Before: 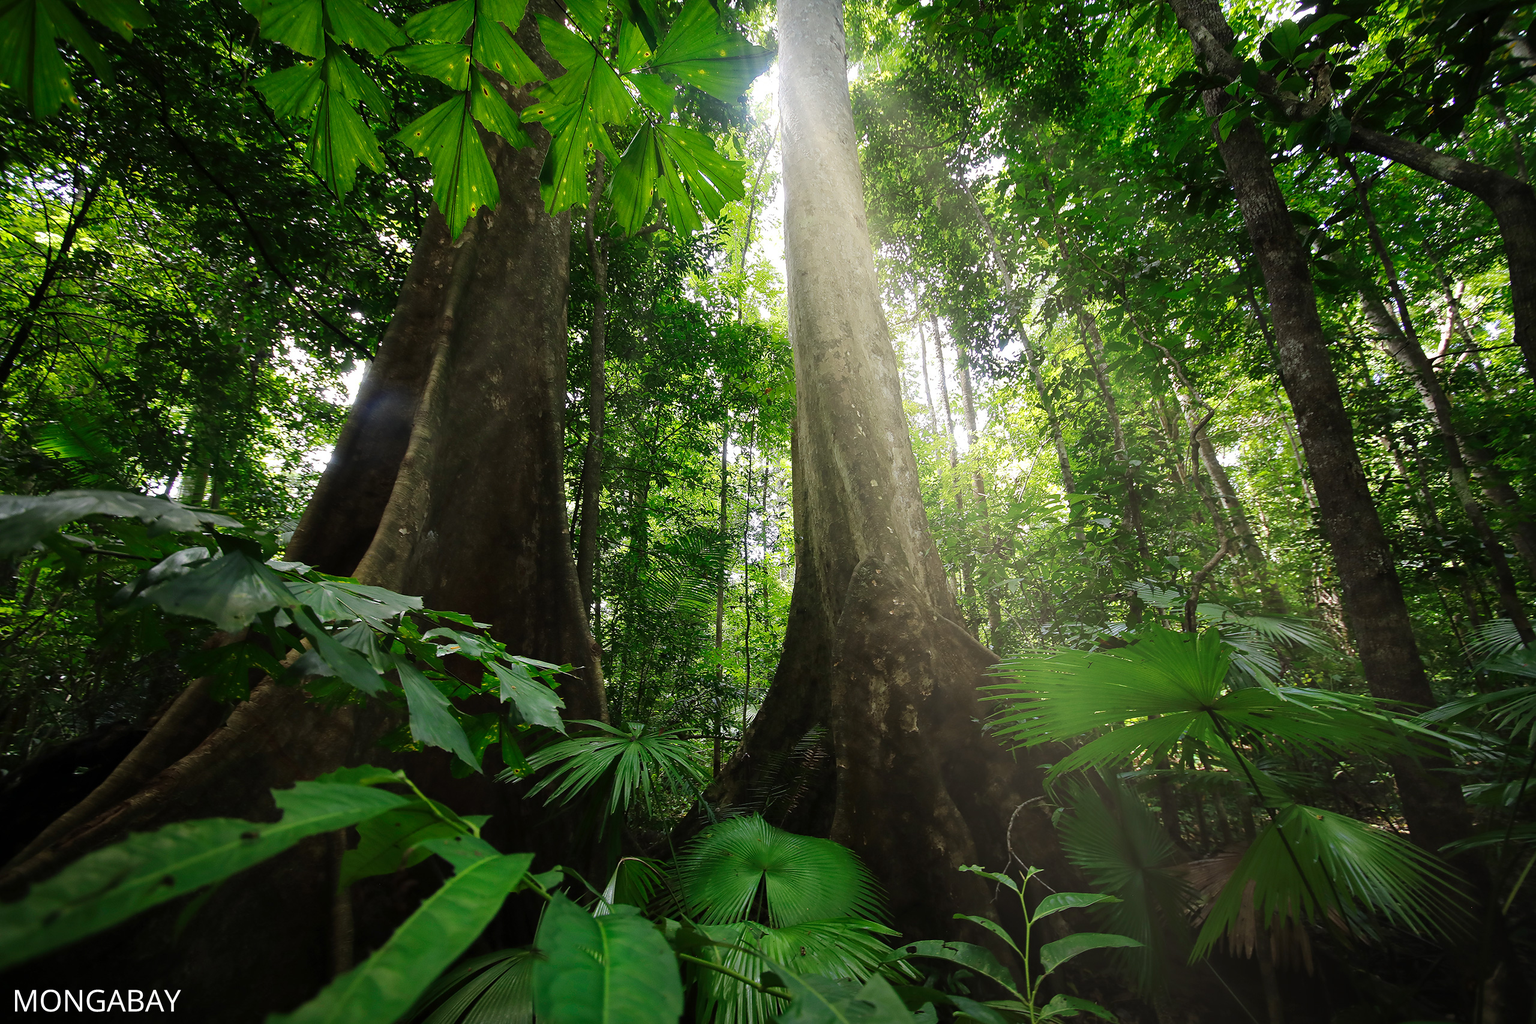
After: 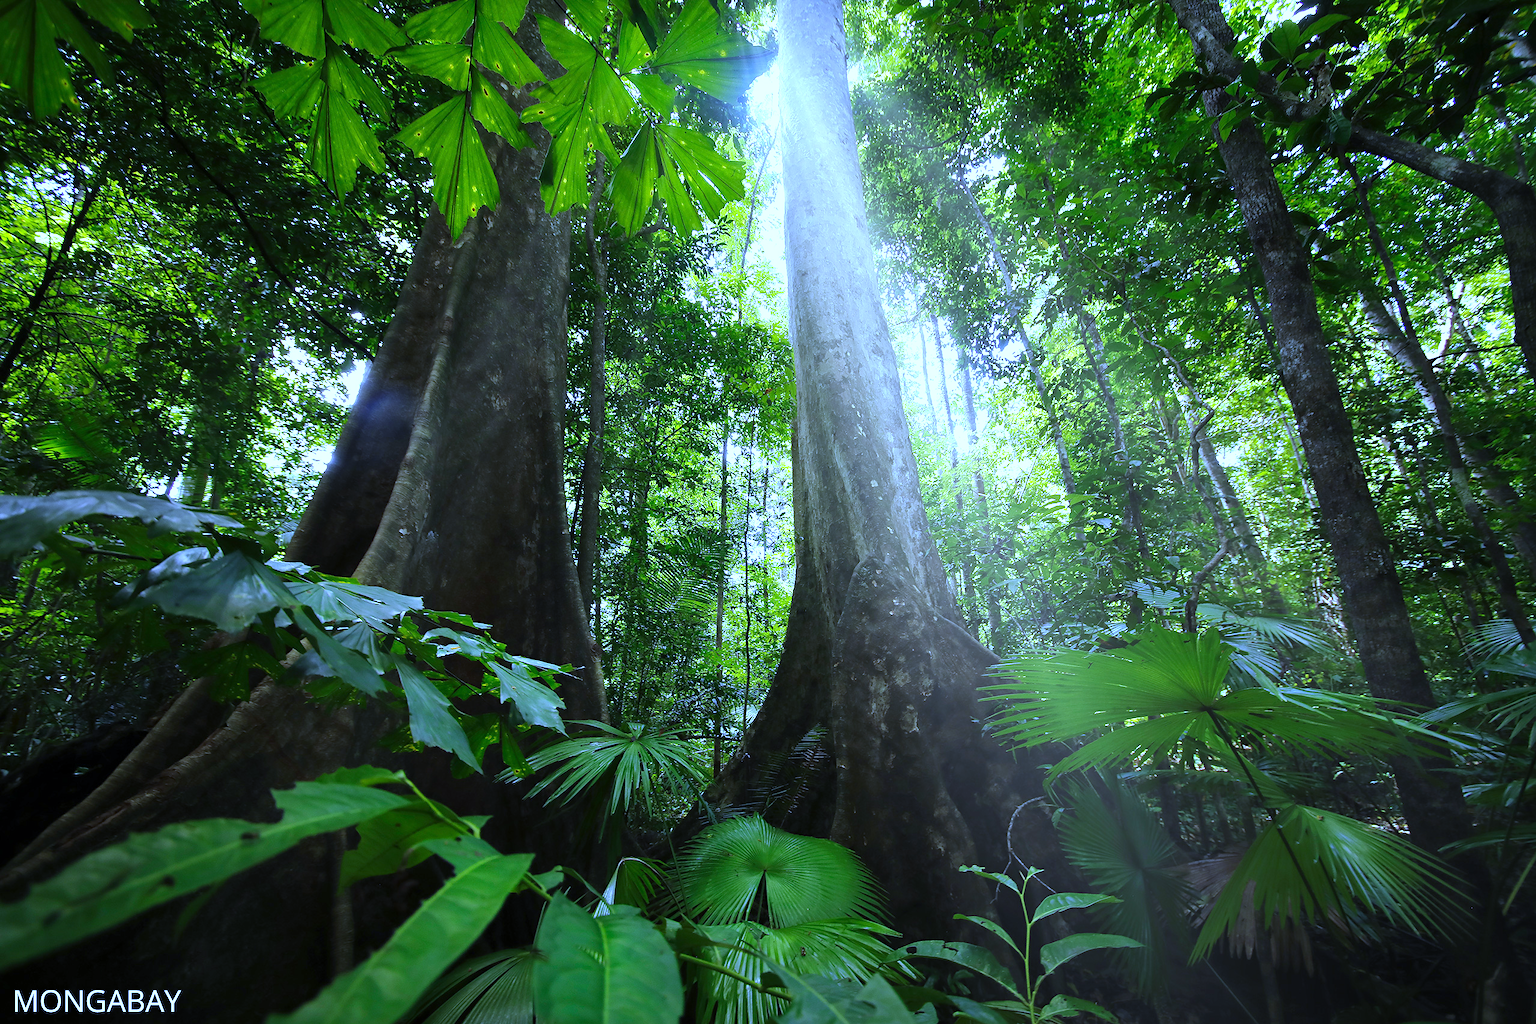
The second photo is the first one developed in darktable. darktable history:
exposure: exposure 0.574 EV, compensate highlight preservation false
white balance: red 0.766, blue 1.537
